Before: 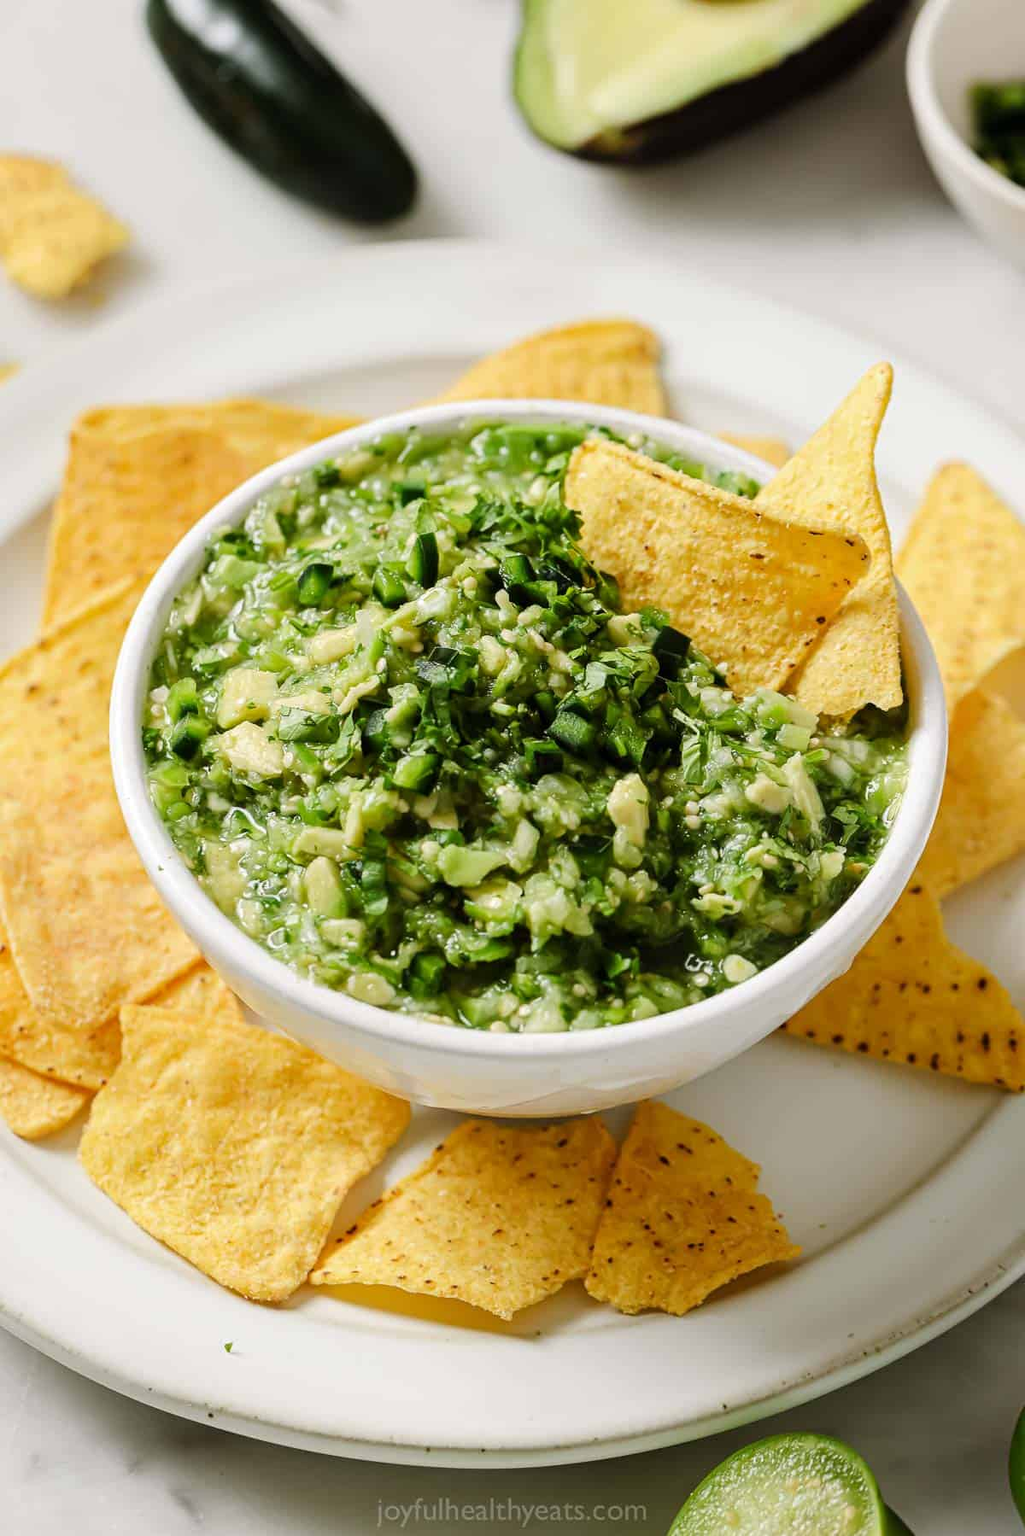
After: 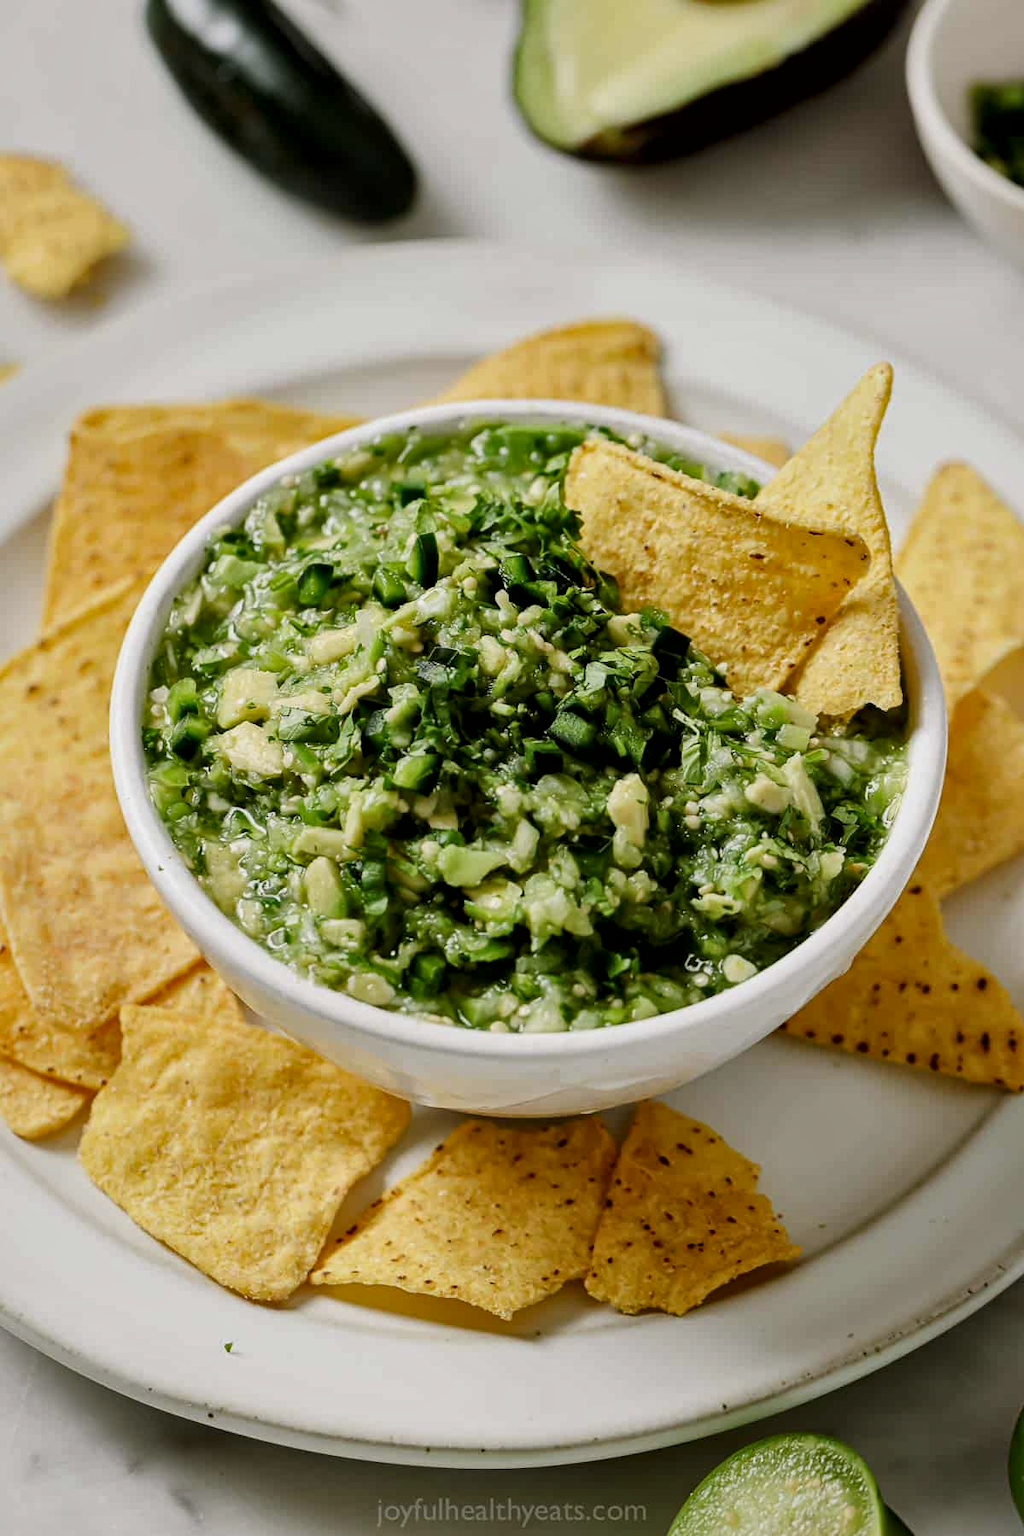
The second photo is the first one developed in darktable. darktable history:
exposure: exposure -0.488 EV, compensate highlight preservation false
local contrast: mode bilateral grid, contrast 25, coarseness 61, detail 152%, midtone range 0.2
